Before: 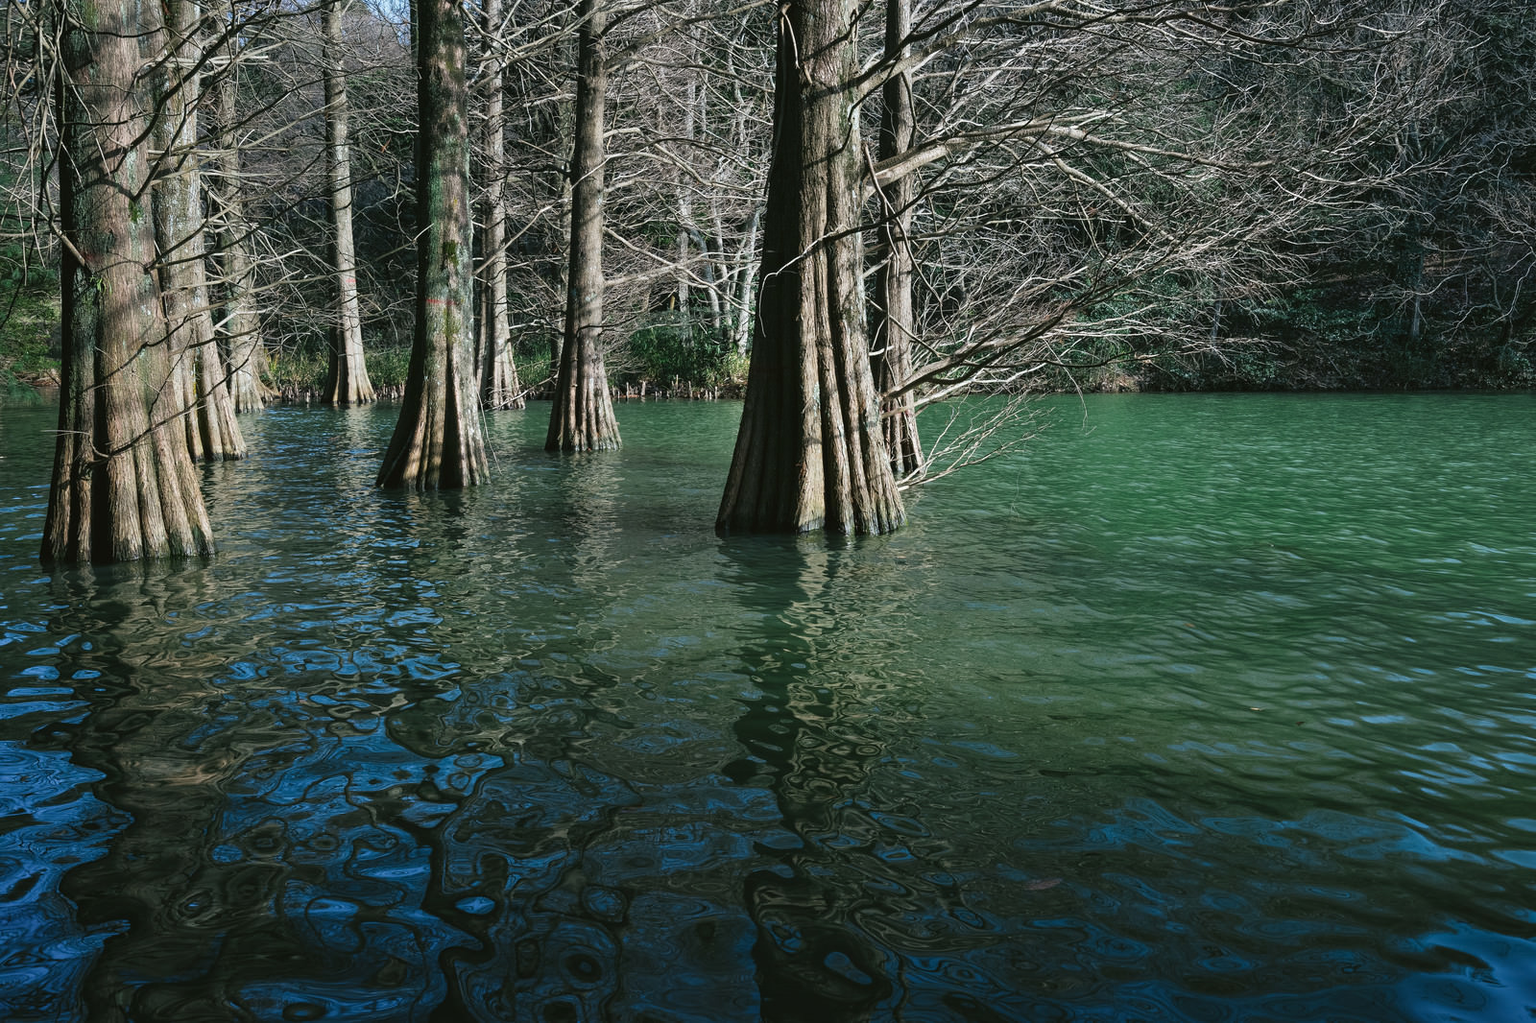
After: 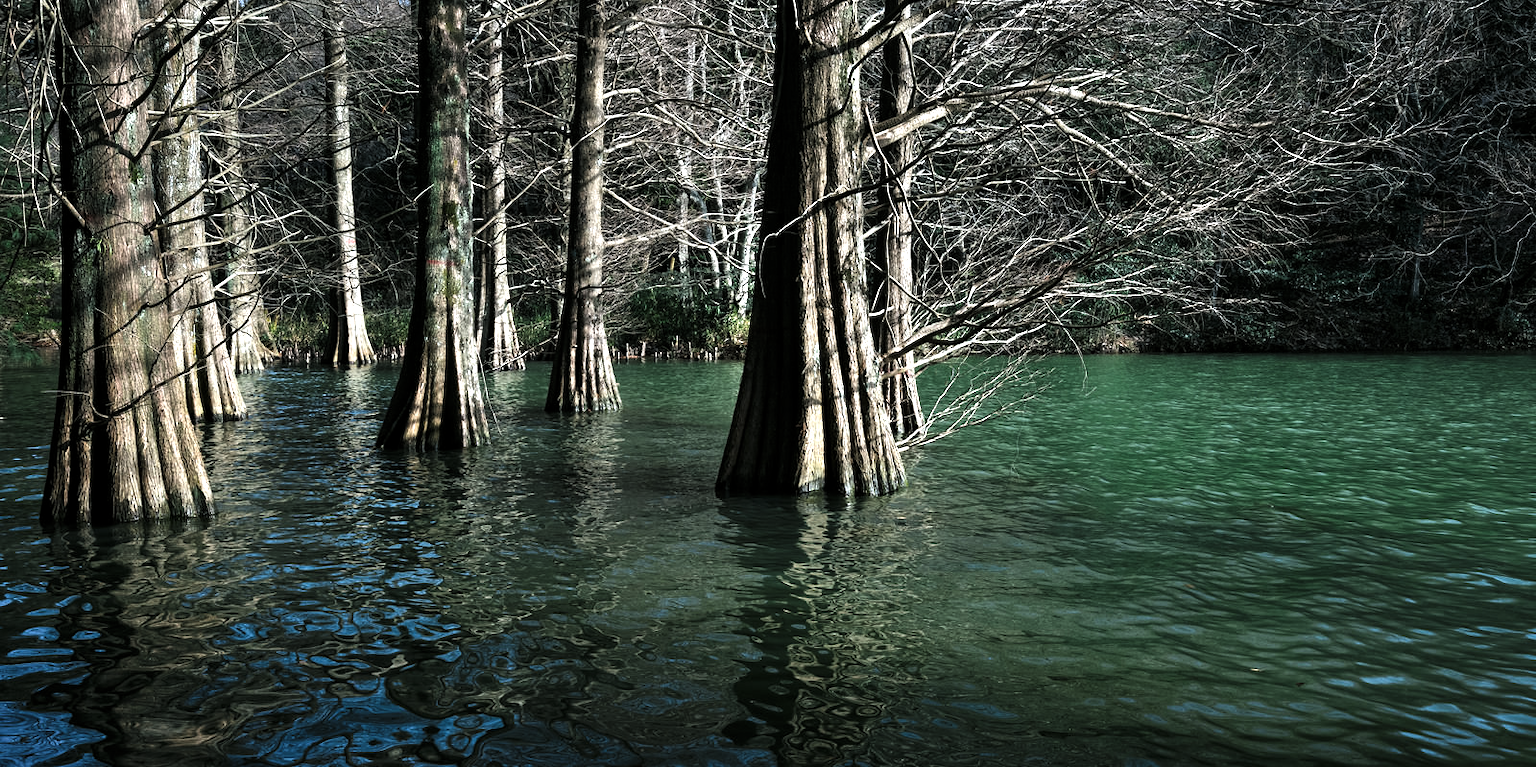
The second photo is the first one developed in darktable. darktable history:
crop: top 3.857%, bottom 21.132%
levels: levels [0.044, 0.475, 0.791]
